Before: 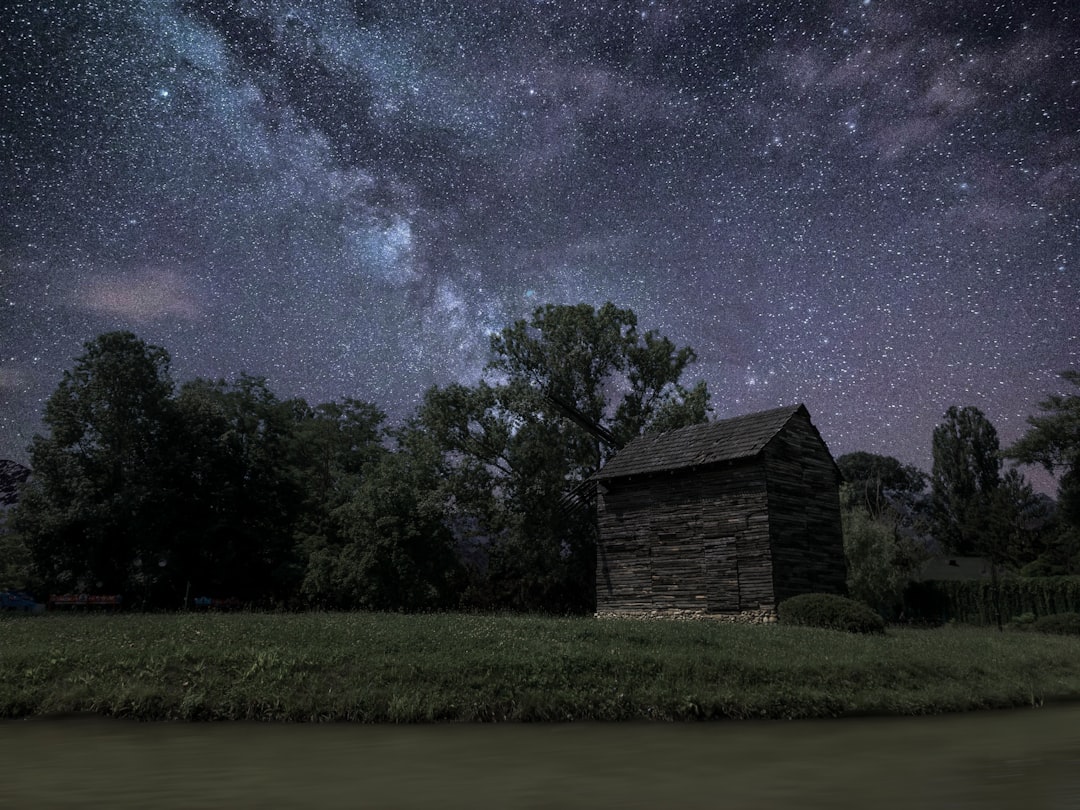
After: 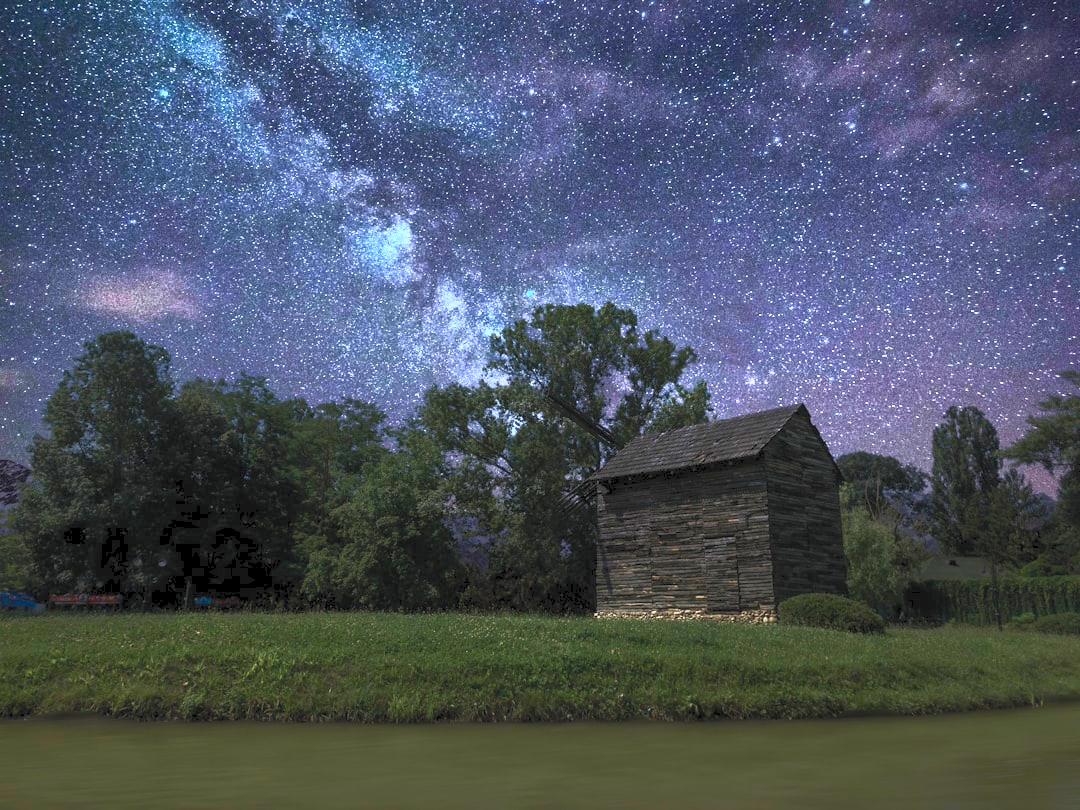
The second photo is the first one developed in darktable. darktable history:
contrast brightness saturation: contrast 1, brightness 1, saturation 1
shadows and highlights: on, module defaults
